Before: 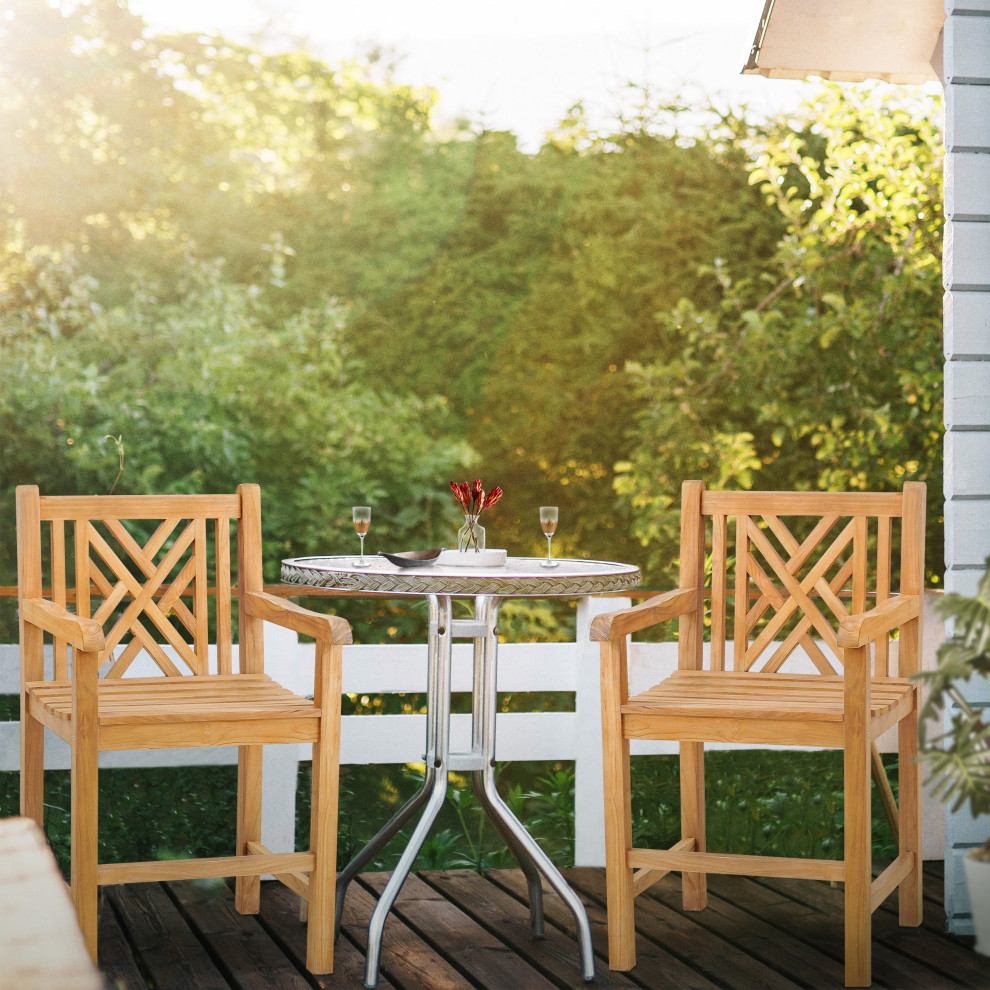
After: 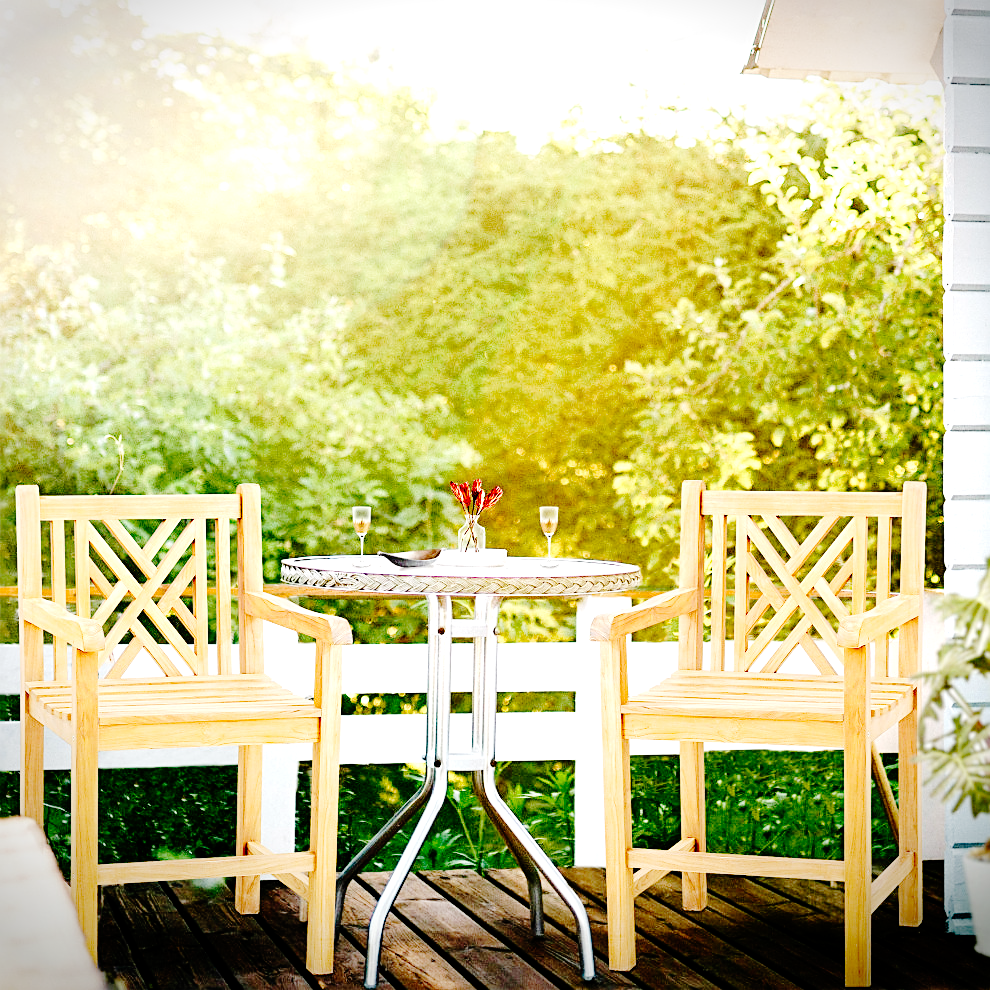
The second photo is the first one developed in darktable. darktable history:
base curve: curves: ch0 [(0, 0) (0.036, 0.01) (0.123, 0.254) (0.258, 0.504) (0.507, 0.748) (1, 1)], preserve colors none
vignetting: fall-off start 97.22%, saturation 0.033, width/height ratio 1.183, unbound false
exposure: black level correction 0.008, exposure 0.974 EV, compensate highlight preservation false
sharpen: on, module defaults
